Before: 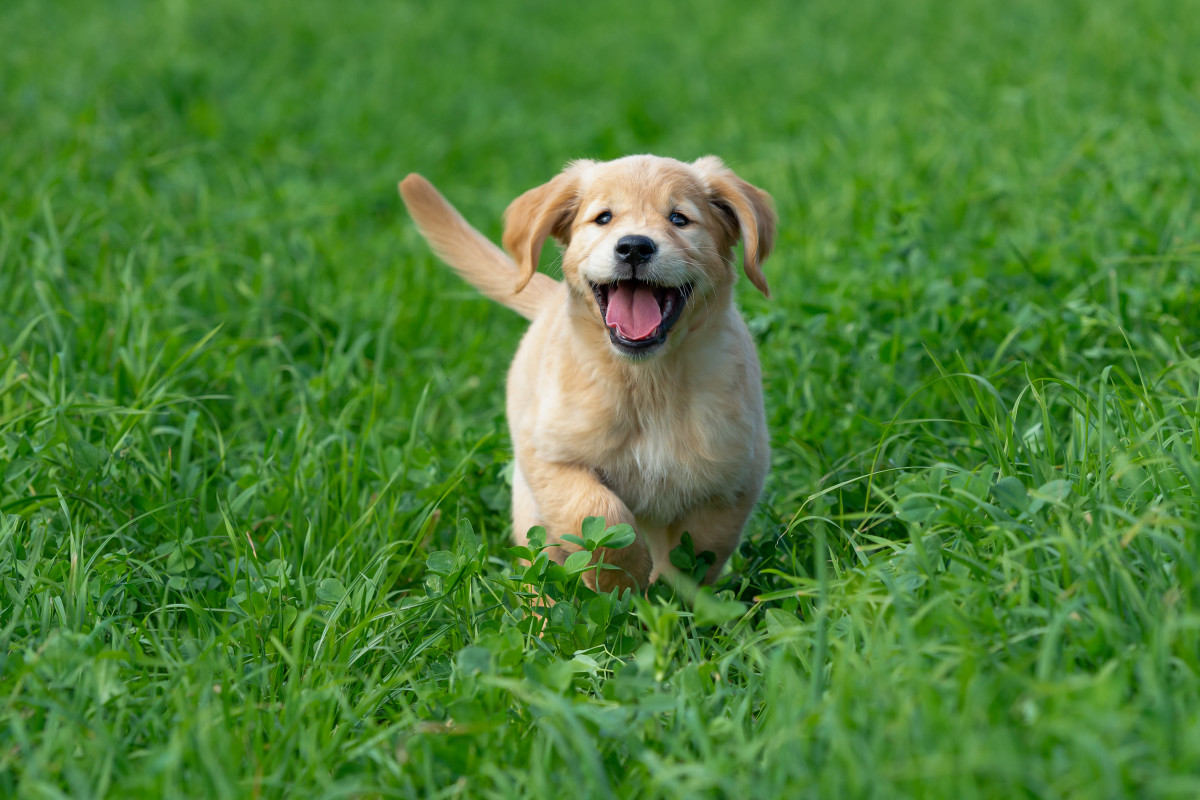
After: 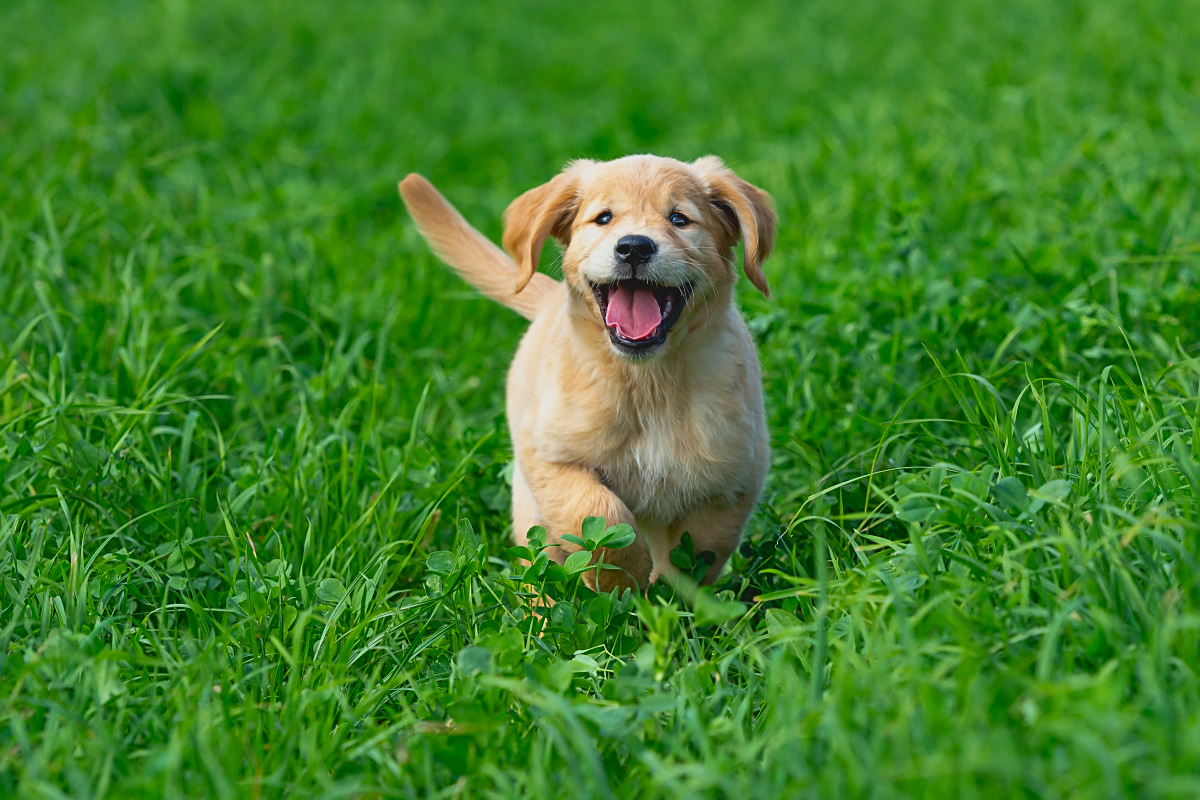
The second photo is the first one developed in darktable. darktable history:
local contrast: mode bilateral grid, contrast 20, coarseness 50, detail 132%, midtone range 0.2
contrast brightness saturation: contrast -0.19, saturation 0.19
rgb curve: curves: ch0 [(0, 0) (0.078, 0.051) (0.929, 0.956) (1, 1)], compensate middle gray true
sharpen: on, module defaults
